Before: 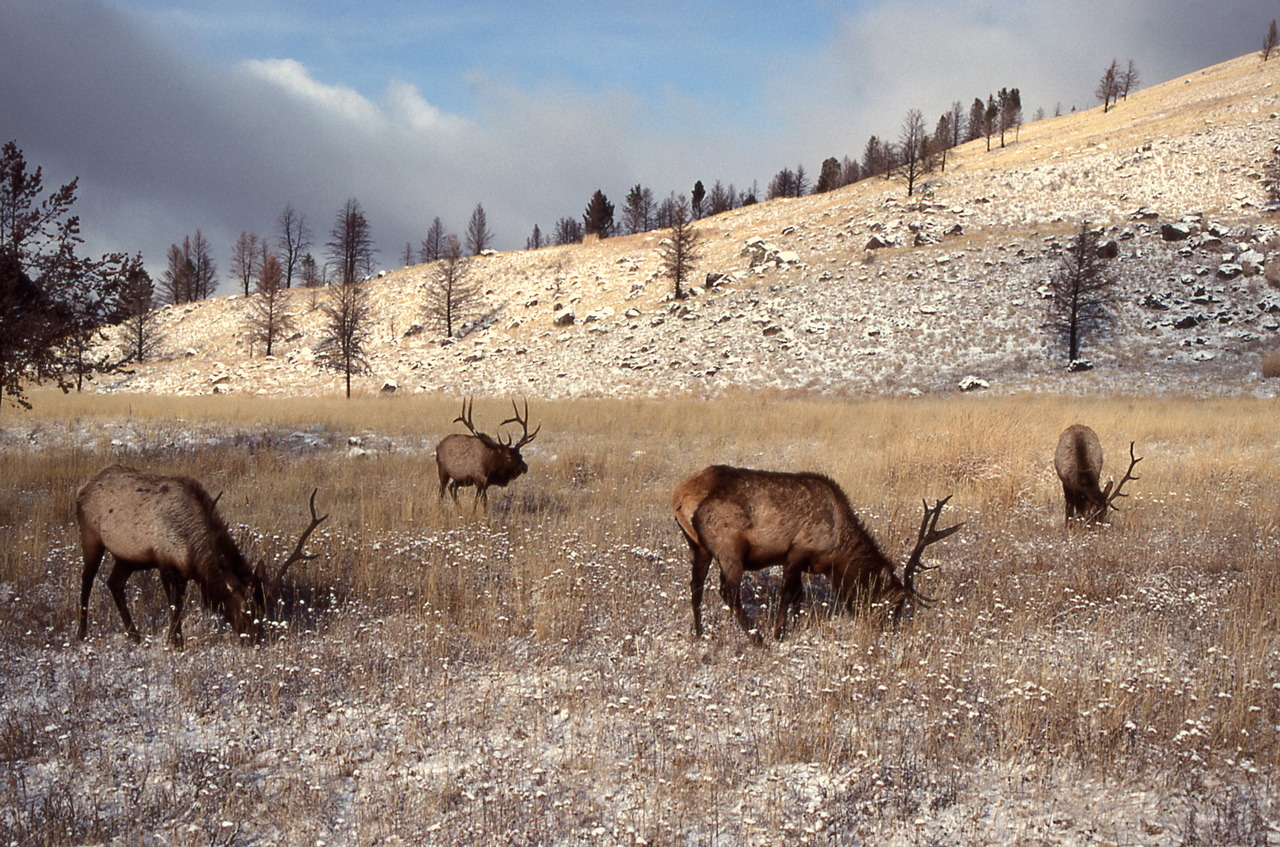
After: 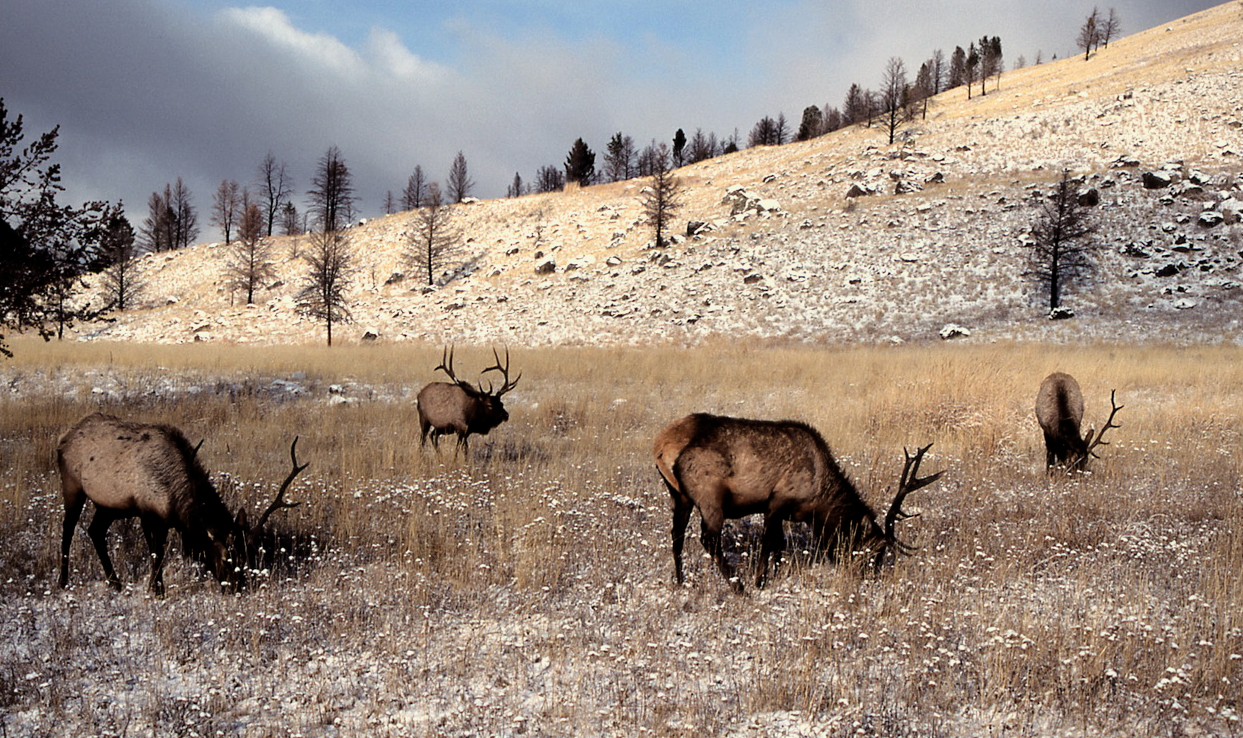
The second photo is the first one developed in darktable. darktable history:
filmic rgb: black relative exposure -4.91 EV, white relative exposure 2.84 EV, hardness 3.7
crop: left 1.507%, top 6.147%, right 1.379%, bottom 6.637%
